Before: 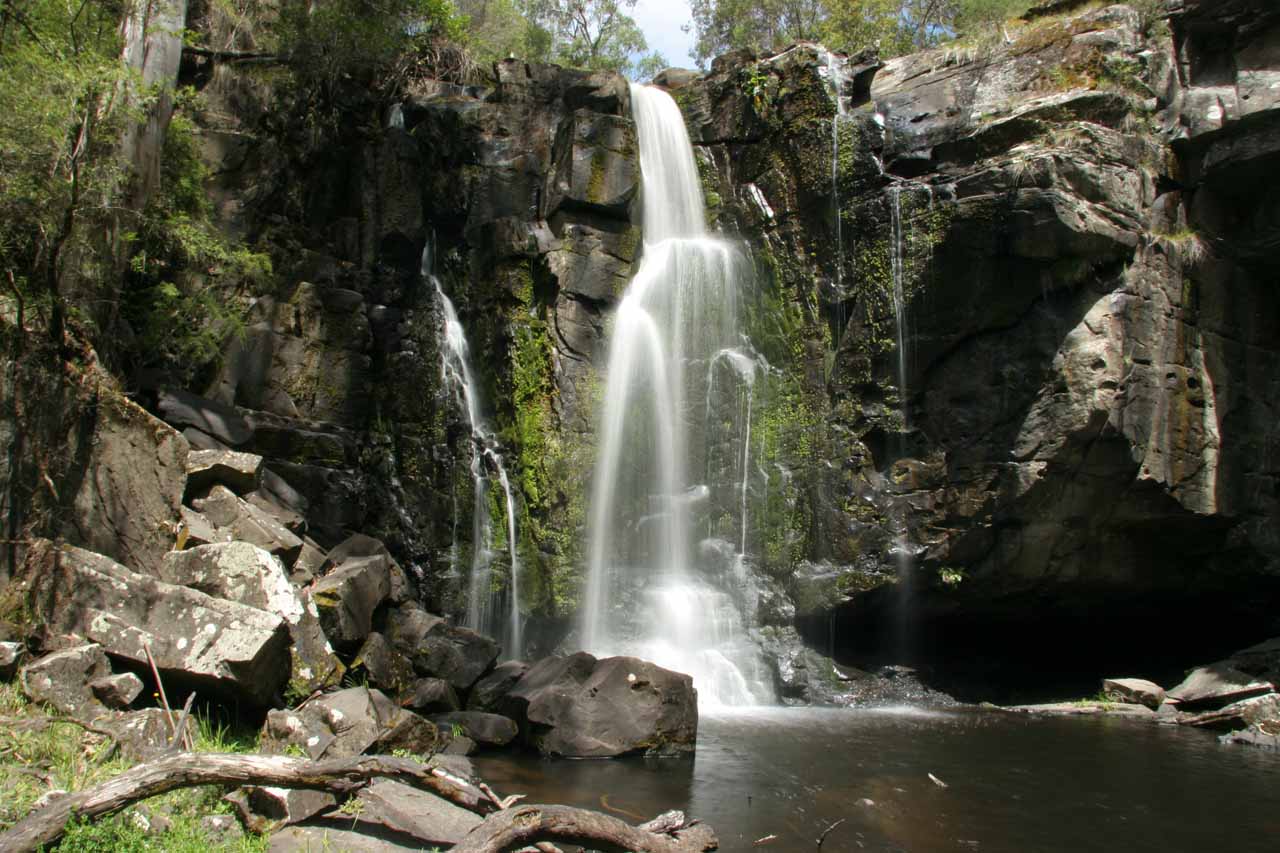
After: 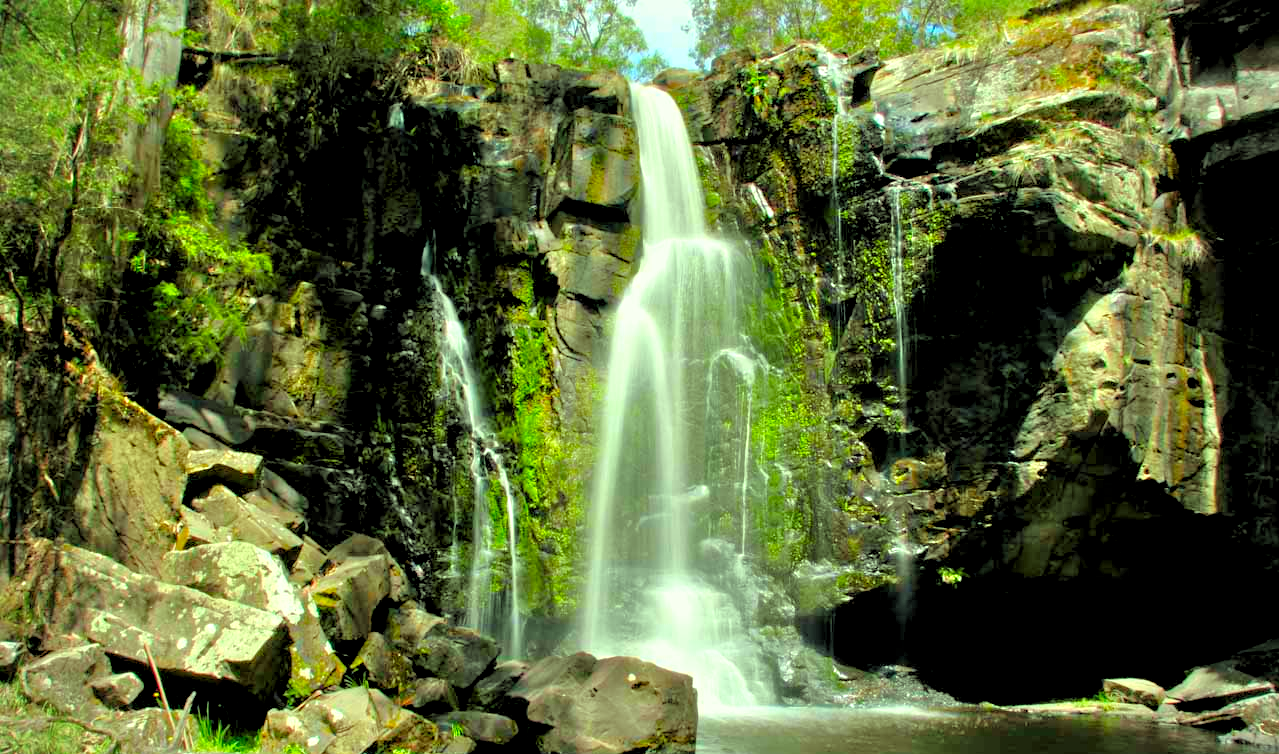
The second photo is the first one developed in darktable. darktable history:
crop and rotate: top 0%, bottom 11.49%
tone equalizer: -7 EV 0.15 EV, -6 EV 0.6 EV, -5 EV 1.15 EV, -4 EV 1.33 EV, -3 EV 1.15 EV, -2 EV 0.6 EV, -1 EV 0.15 EV, mask exposure compensation -0.5 EV
rgb levels: levels [[0.01, 0.419, 0.839], [0, 0.5, 1], [0, 0.5, 1]]
color correction: highlights a* -10.77, highlights b* 9.8, saturation 1.72
vignetting: fall-off radius 60.92%
